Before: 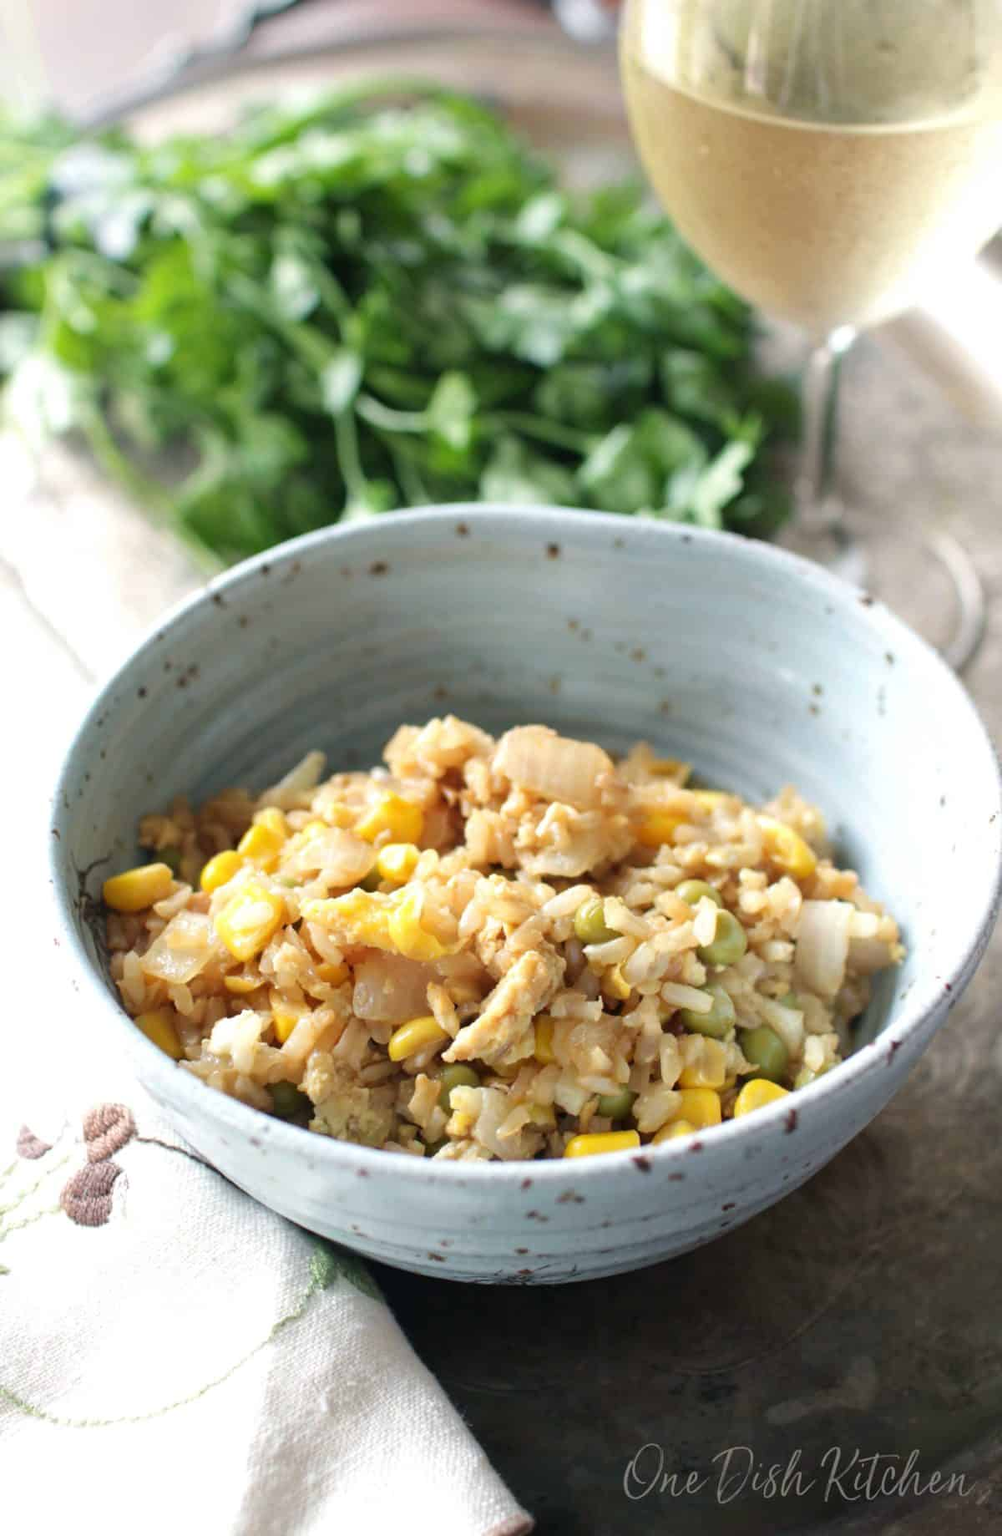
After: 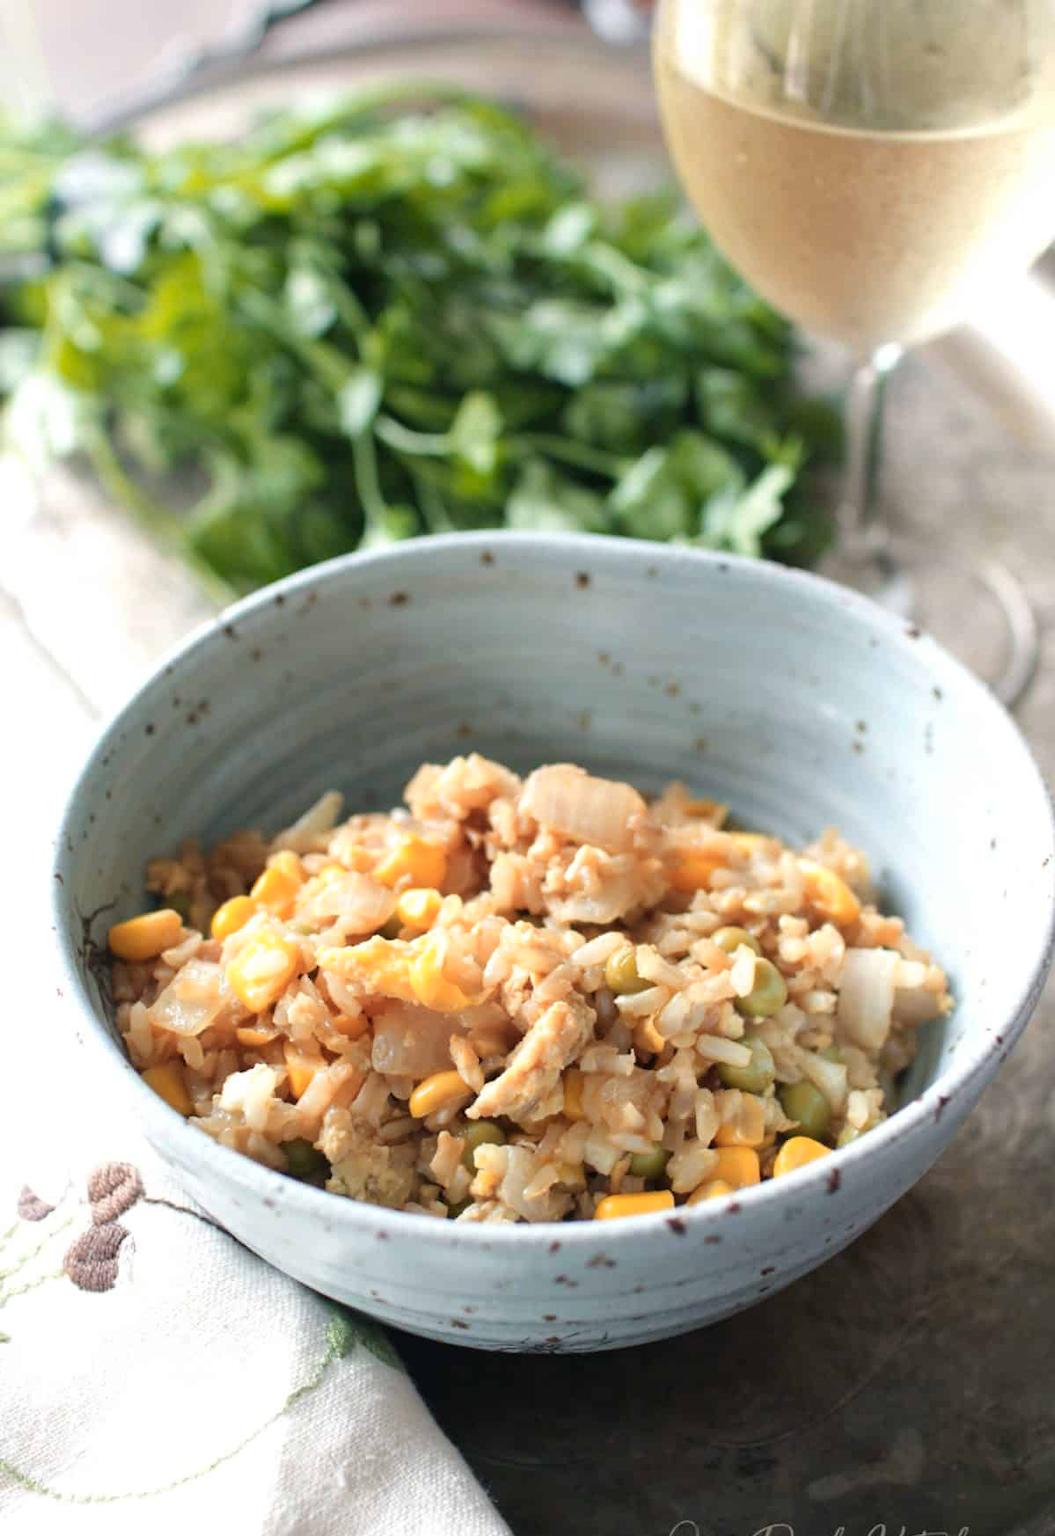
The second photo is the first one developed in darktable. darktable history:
color zones: curves: ch1 [(0, 0.455) (0.063, 0.455) (0.286, 0.495) (0.429, 0.5) (0.571, 0.5) (0.714, 0.5) (0.857, 0.5) (1, 0.455)]; ch2 [(0, 0.532) (0.063, 0.521) (0.233, 0.447) (0.429, 0.489) (0.571, 0.5) (0.714, 0.5) (0.857, 0.5) (1, 0.532)]
crop and rotate: top 0.002%, bottom 5.02%
